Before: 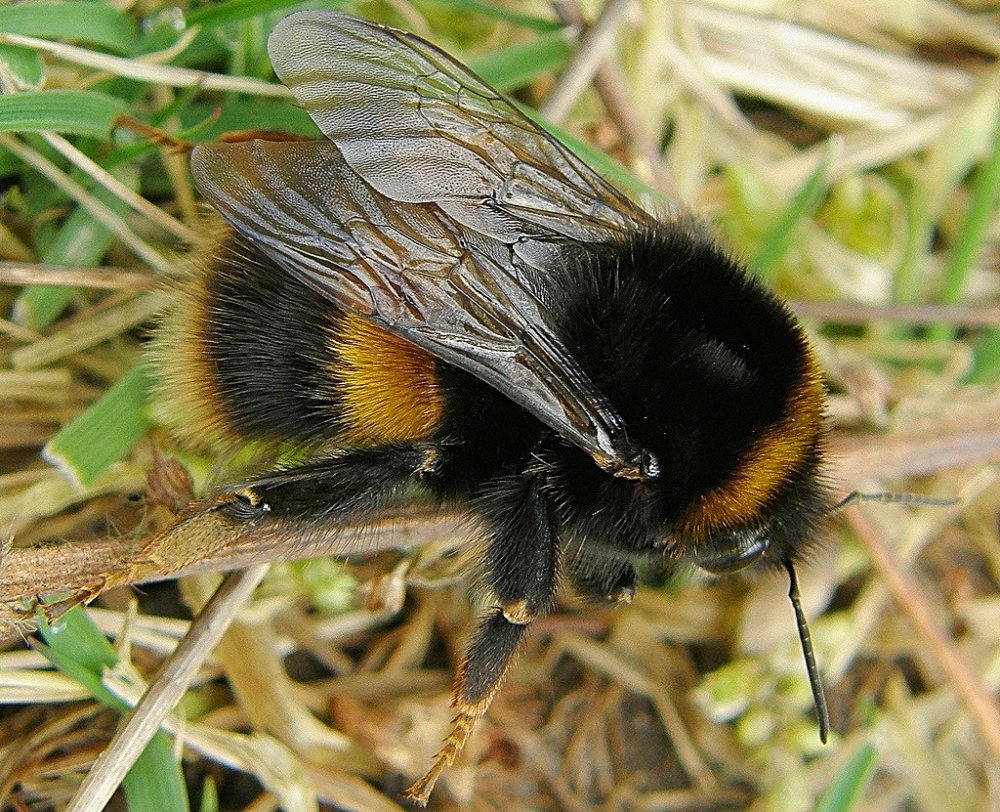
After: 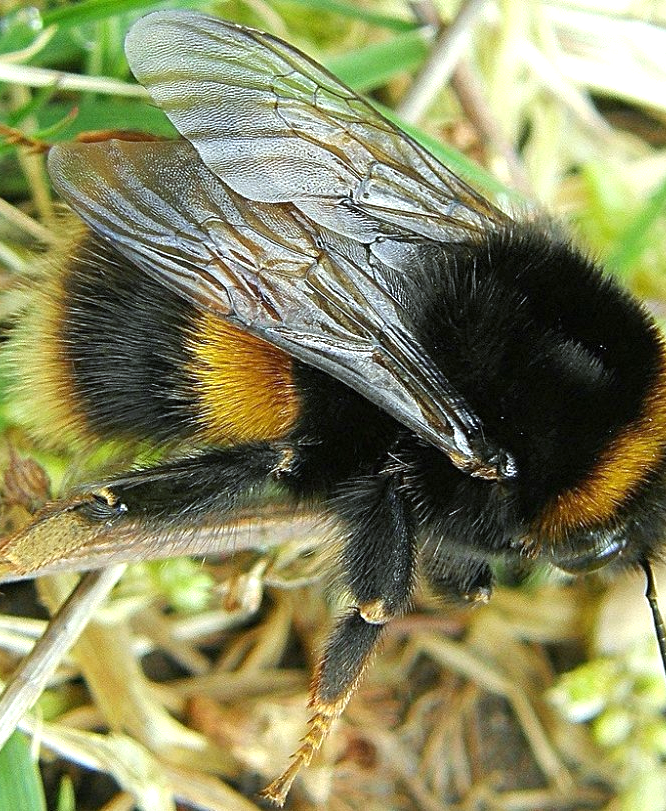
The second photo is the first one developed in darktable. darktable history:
white balance: red 0.925, blue 1.046
crop and rotate: left 14.385%, right 18.948%
exposure: black level correction 0, exposure 0.7 EV, compensate exposure bias true, compensate highlight preservation false
